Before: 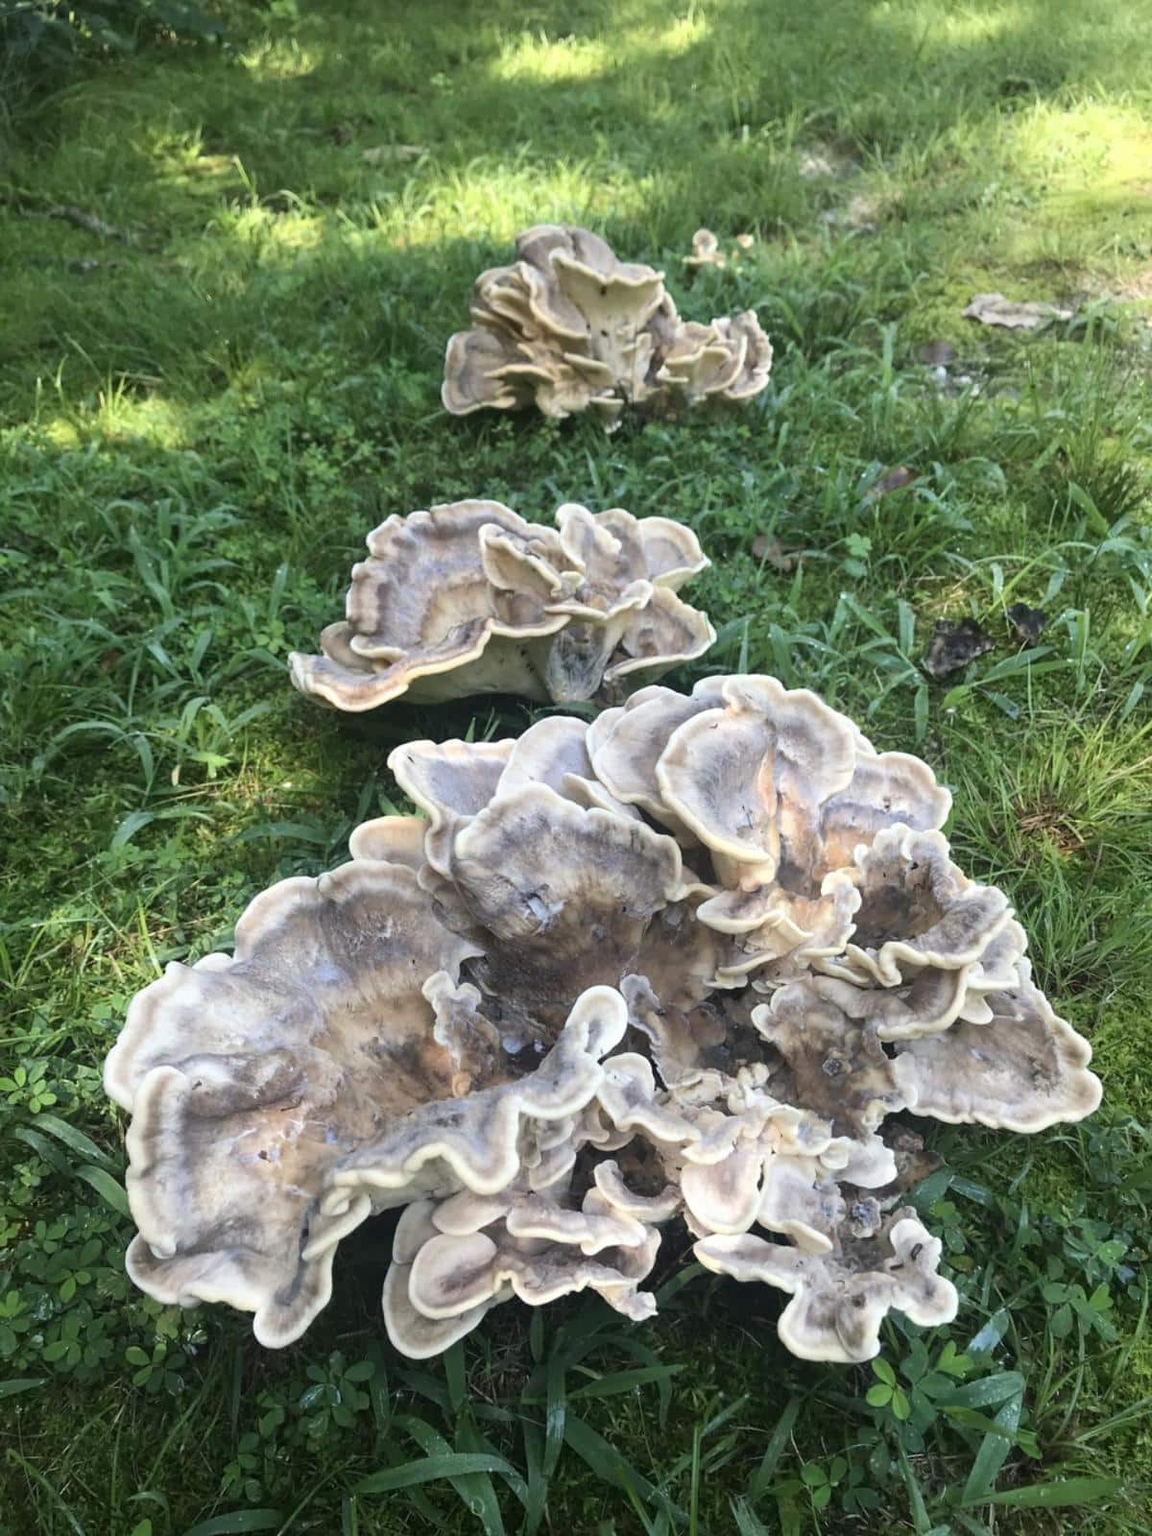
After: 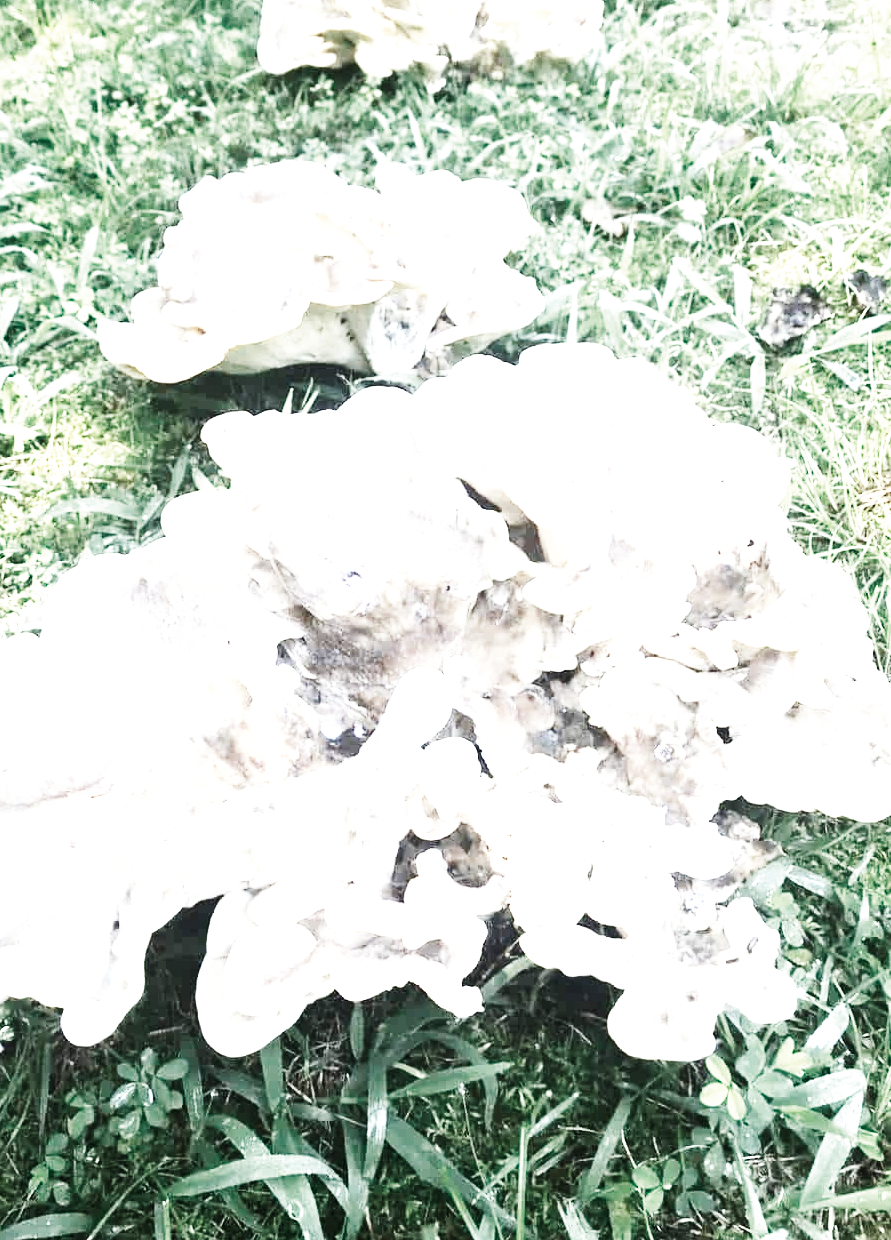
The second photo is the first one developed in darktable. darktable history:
exposure: black level correction 0.001, exposure 1.638 EV, compensate highlight preservation false
color correction: highlights b* 0.016, saturation 0.767
color zones: curves: ch0 [(0, 0.5) (0.125, 0.4) (0.25, 0.5) (0.375, 0.4) (0.5, 0.4) (0.625, 0.6) (0.75, 0.6) (0.875, 0.5)]; ch1 [(0, 0.35) (0.125, 0.45) (0.25, 0.35) (0.375, 0.35) (0.5, 0.35) (0.625, 0.35) (0.75, 0.45) (0.875, 0.35)]; ch2 [(0, 0.6) (0.125, 0.5) (0.25, 0.5) (0.375, 0.6) (0.5, 0.6) (0.625, 0.5) (0.75, 0.5) (0.875, 0.5)]
tone equalizer: -8 EV -0.766 EV, -7 EV -0.675 EV, -6 EV -0.611 EV, -5 EV -0.425 EV, -3 EV 0.381 EV, -2 EV 0.6 EV, -1 EV 0.695 EV, +0 EV 0.742 EV, edges refinement/feathering 500, mask exposure compensation -1.57 EV, preserve details no
crop: left 16.876%, top 22.485%, right 8.836%
base curve: curves: ch0 [(0, 0.003) (0.001, 0.002) (0.006, 0.004) (0.02, 0.022) (0.048, 0.086) (0.094, 0.234) (0.162, 0.431) (0.258, 0.629) (0.385, 0.8) (0.548, 0.918) (0.751, 0.988) (1, 1)], preserve colors none
